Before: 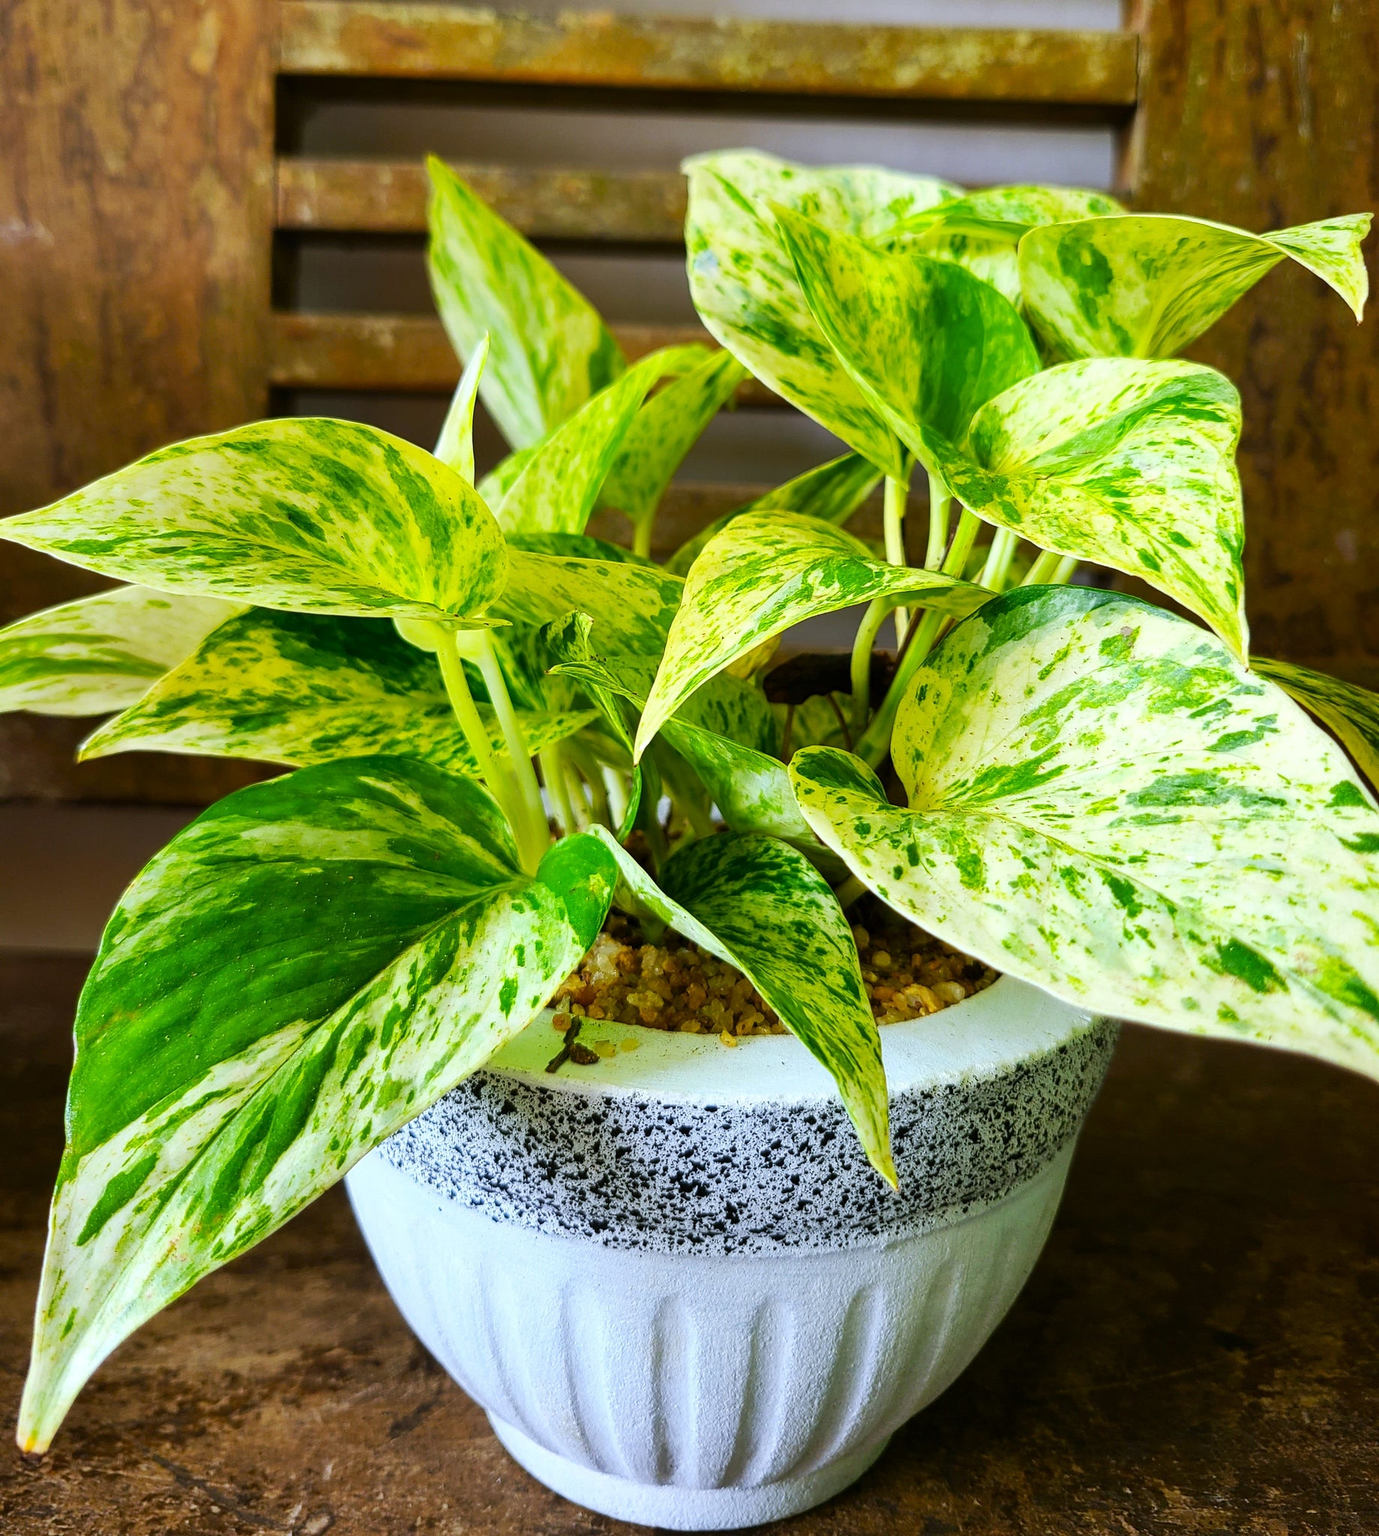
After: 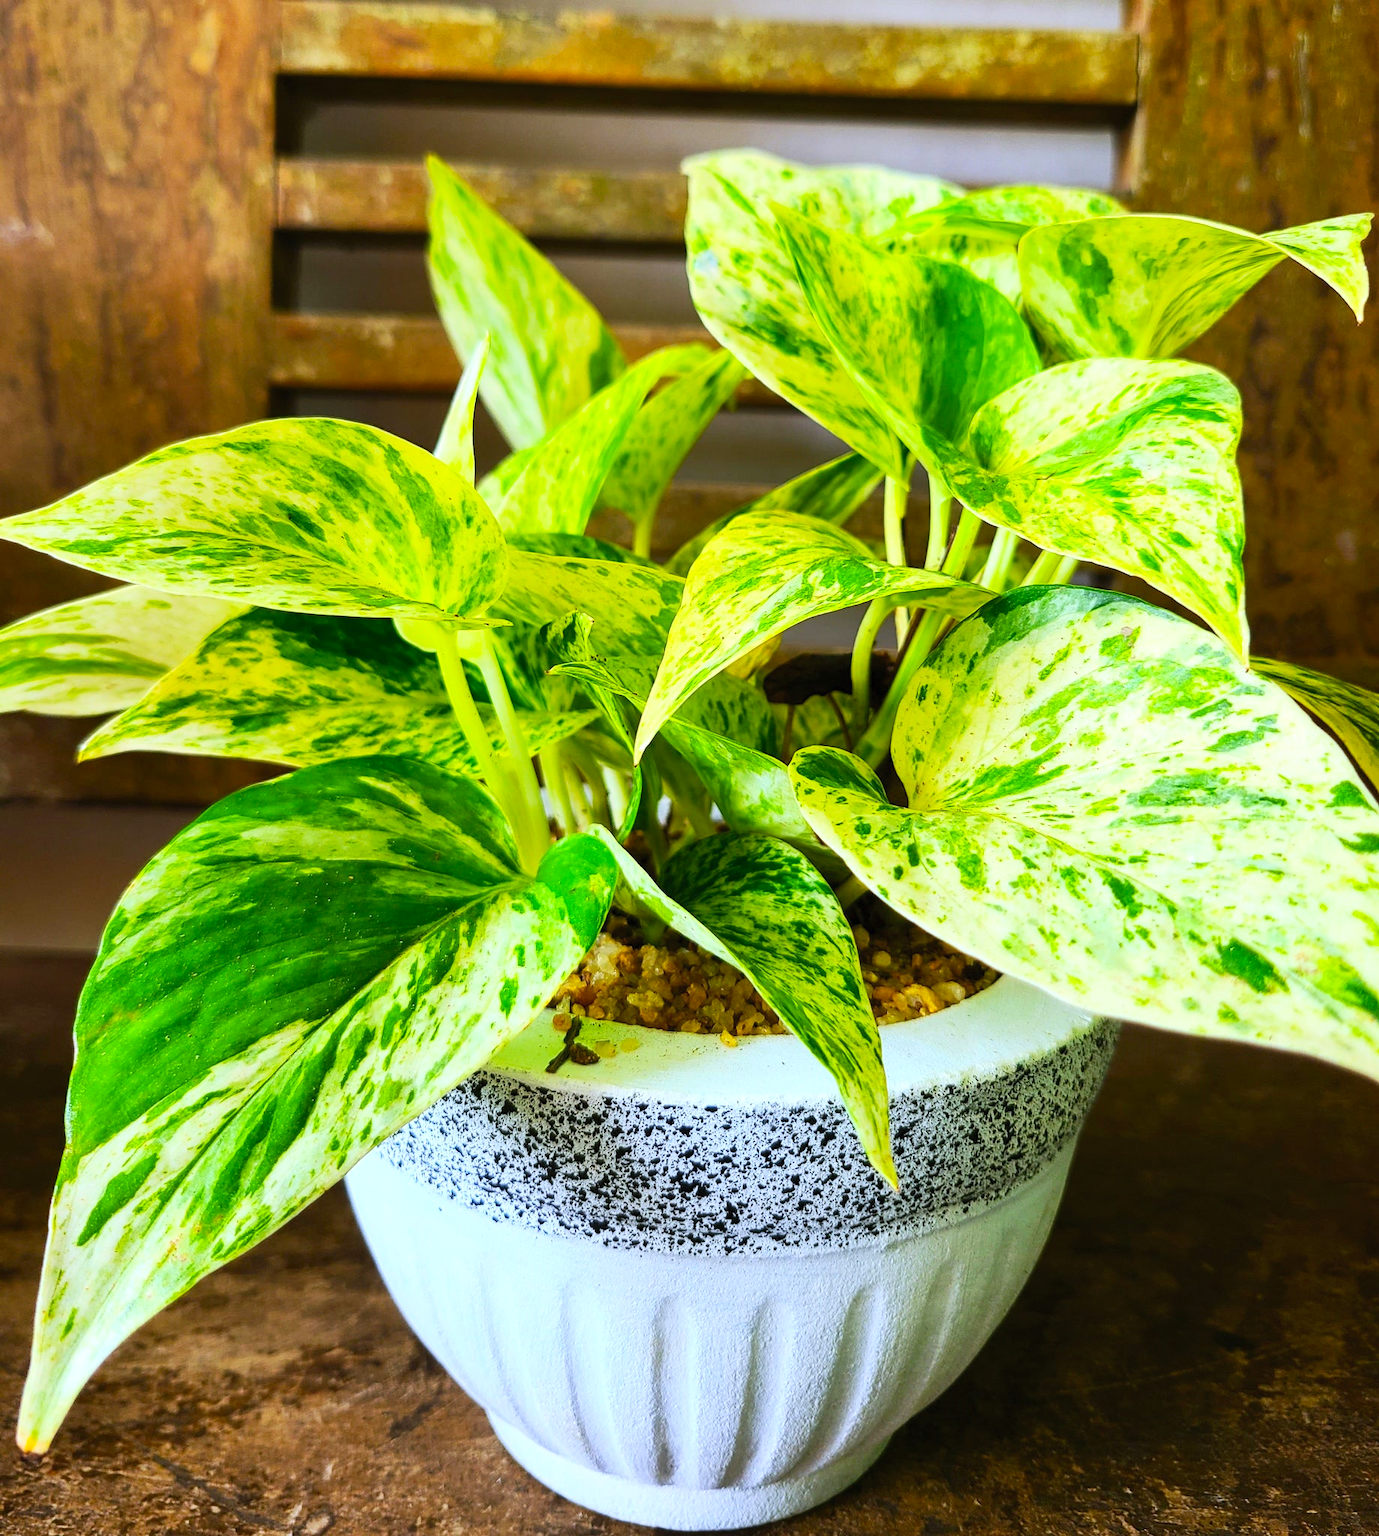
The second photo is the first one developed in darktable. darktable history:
contrast brightness saturation: contrast 0.197, brightness 0.159, saturation 0.216
